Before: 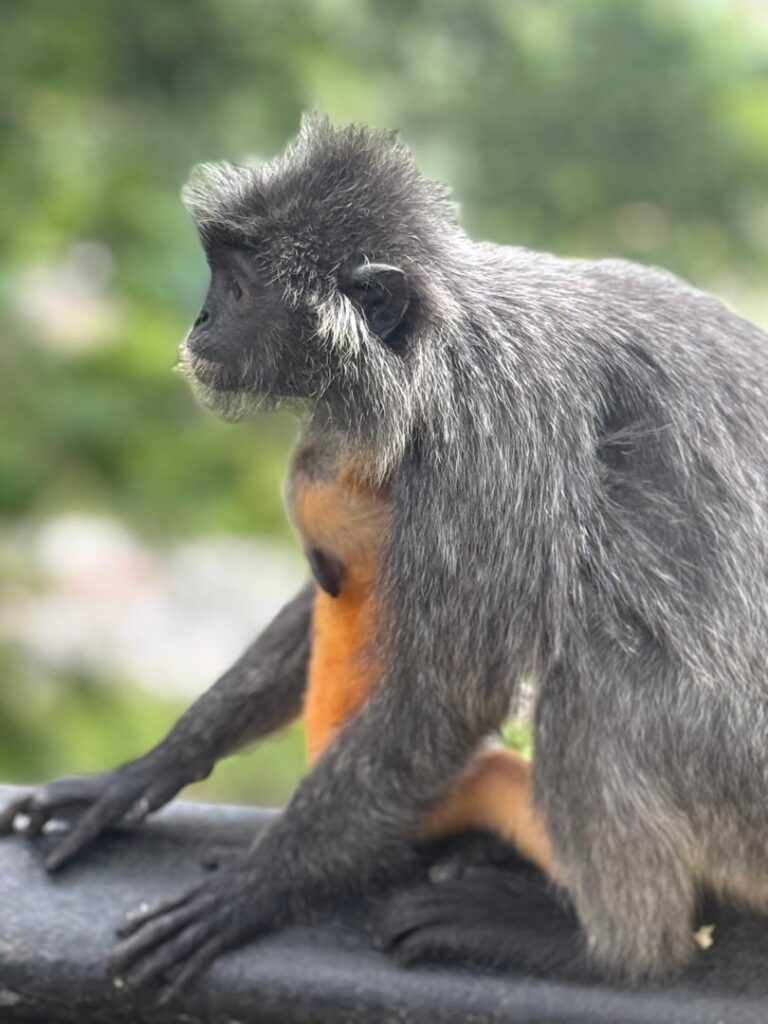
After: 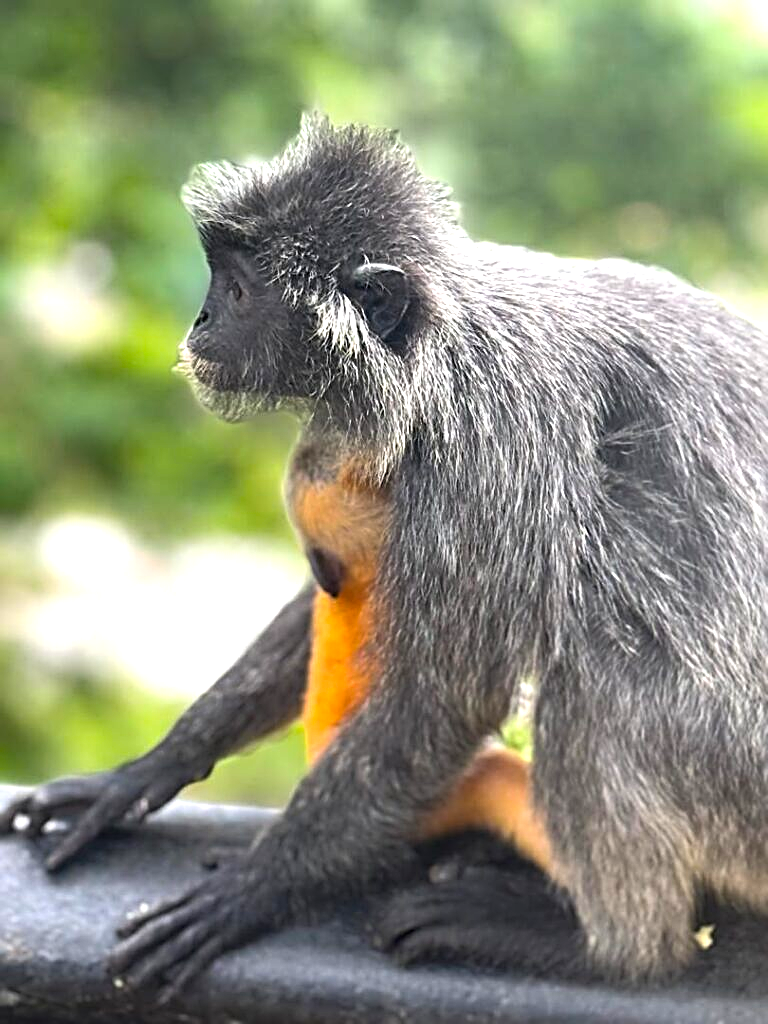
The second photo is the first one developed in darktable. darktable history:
tone equalizer: -8 EV -0.75 EV, -7 EV -0.7 EV, -6 EV -0.6 EV, -5 EV -0.4 EV, -3 EV 0.4 EV, -2 EV 0.6 EV, -1 EV 0.7 EV, +0 EV 0.75 EV, edges refinement/feathering 500, mask exposure compensation -1.57 EV, preserve details no
color balance rgb: perceptual saturation grading › global saturation 30%, global vibrance 10%
rgb curve: curves: ch0 [(0, 0) (0.053, 0.068) (0.122, 0.128) (1, 1)]
sharpen: radius 2.584, amount 0.688
